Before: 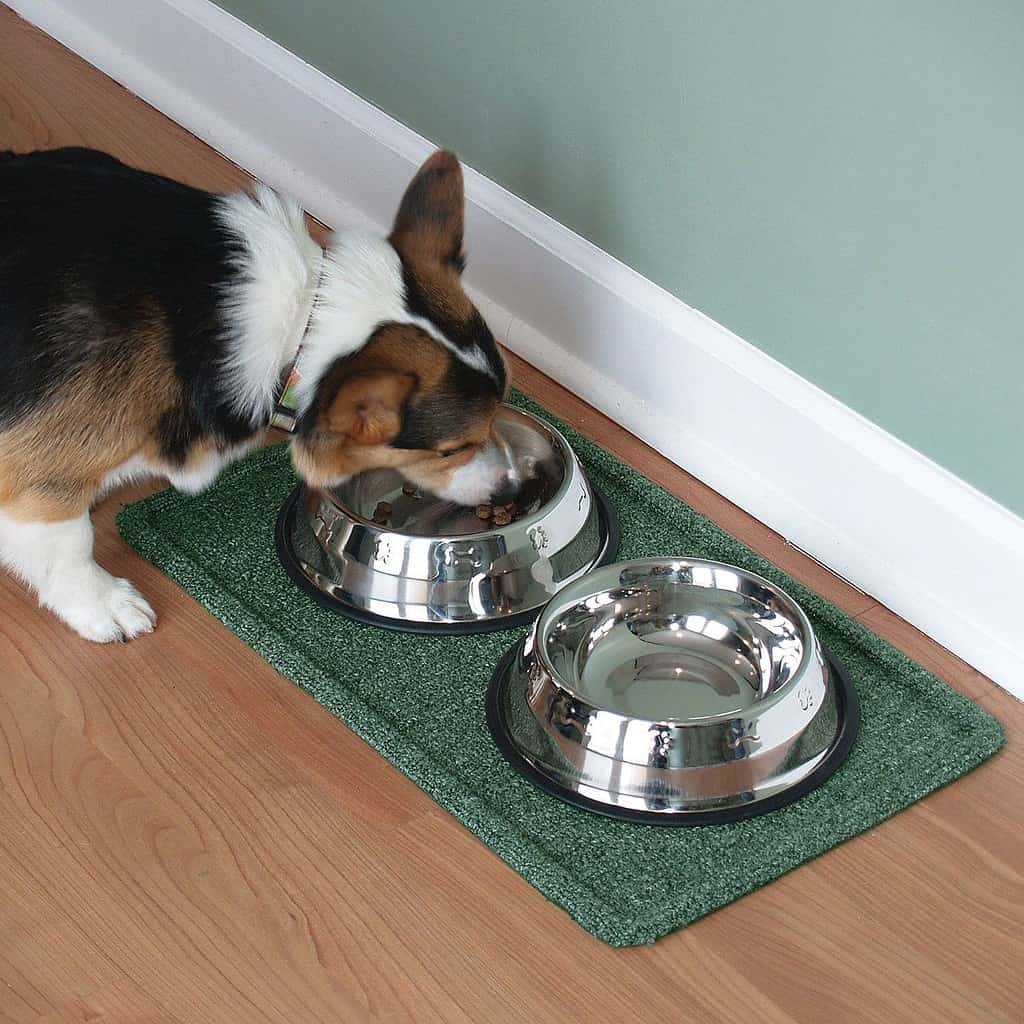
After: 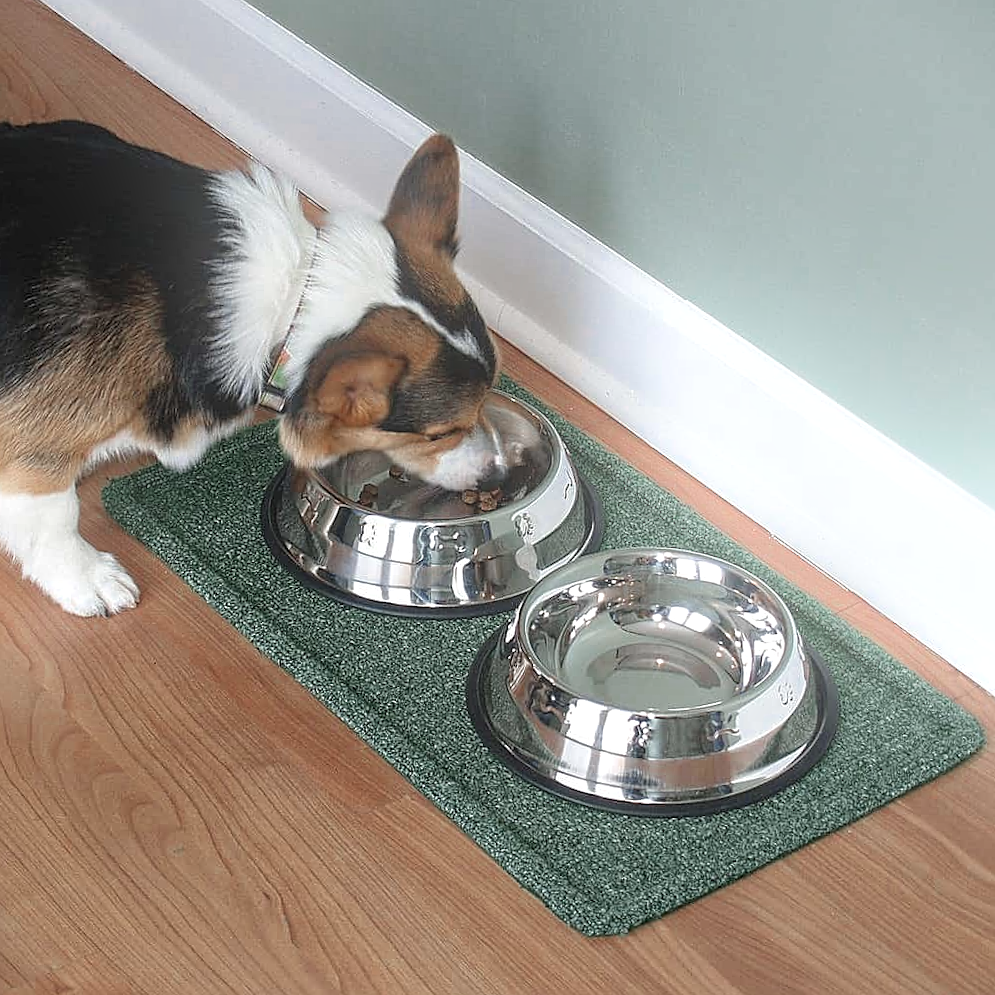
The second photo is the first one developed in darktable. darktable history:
exposure: exposure 0.2 EV, compensate highlight preservation false
sharpen: on, module defaults
crop and rotate: angle -1.69°
local contrast: on, module defaults
bloom: on, module defaults
color zones: curves: ch0 [(0, 0.5) (0.125, 0.4) (0.25, 0.5) (0.375, 0.4) (0.5, 0.4) (0.625, 0.35) (0.75, 0.35) (0.875, 0.5)]; ch1 [(0, 0.35) (0.125, 0.45) (0.25, 0.35) (0.375, 0.35) (0.5, 0.35) (0.625, 0.35) (0.75, 0.45) (0.875, 0.35)]; ch2 [(0, 0.6) (0.125, 0.5) (0.25, 0.5) (0.375, 0.6) (0.5, 0.6) (0.625, 0.5) (0.75, 0.5) (0.875, 0.5)]
